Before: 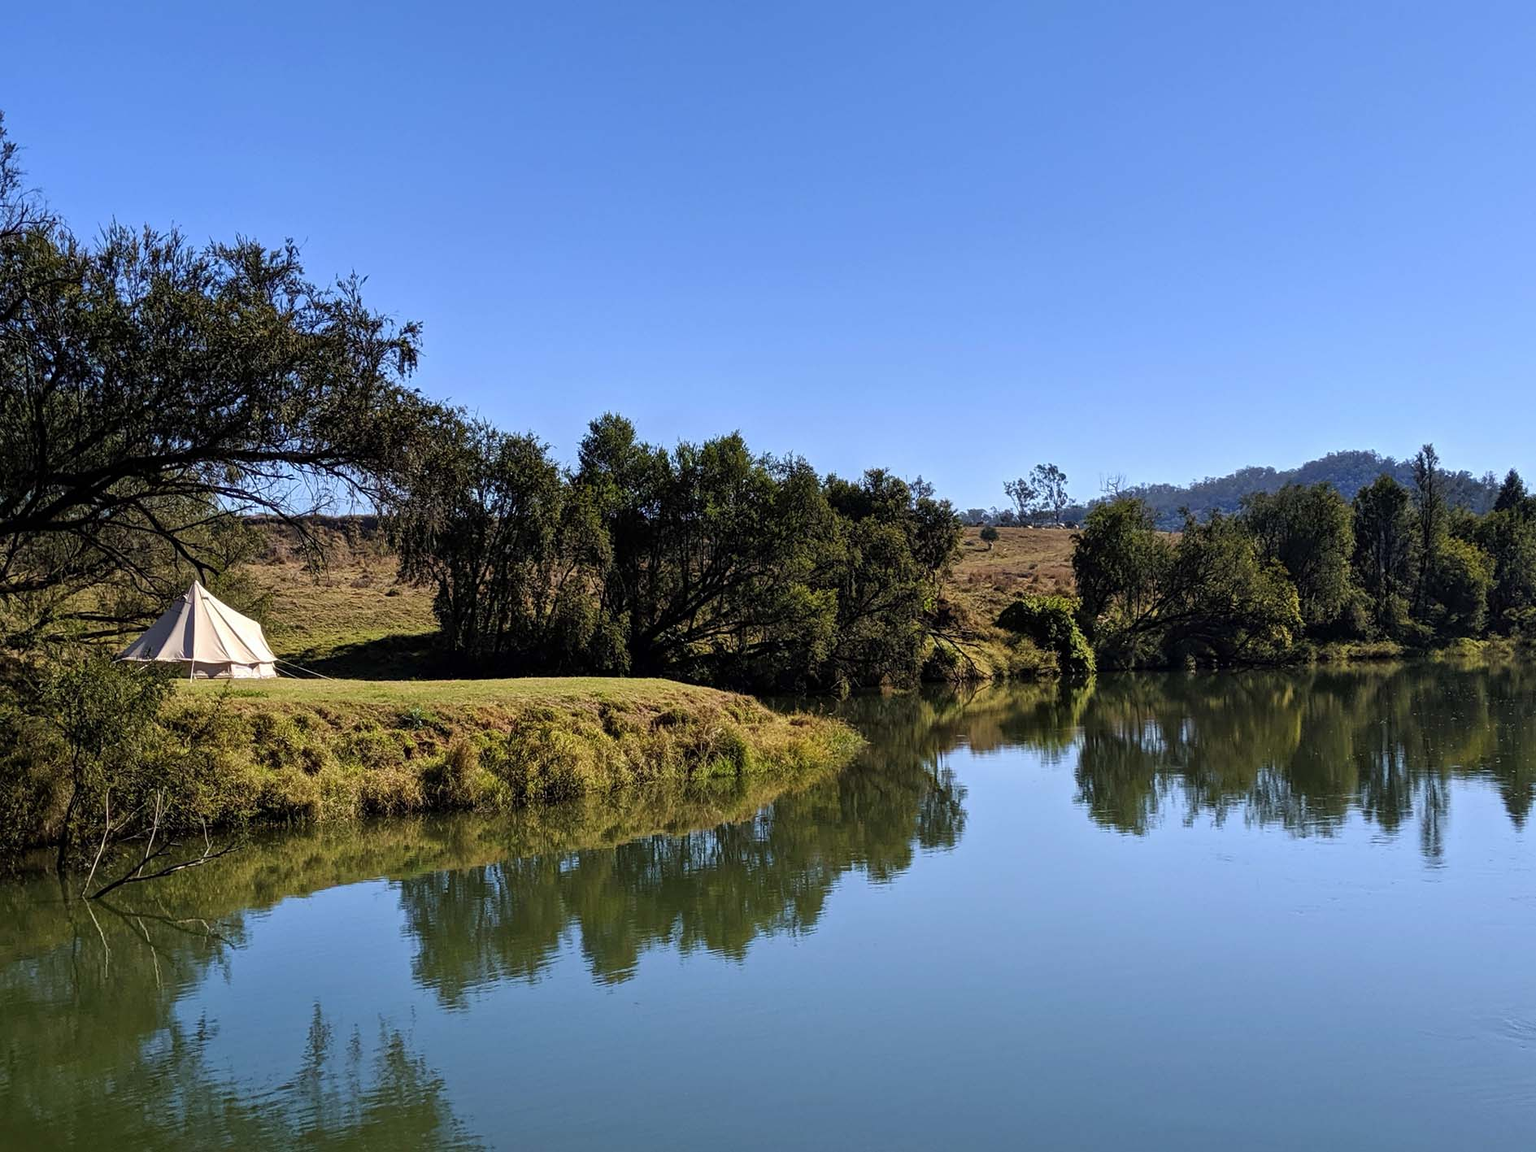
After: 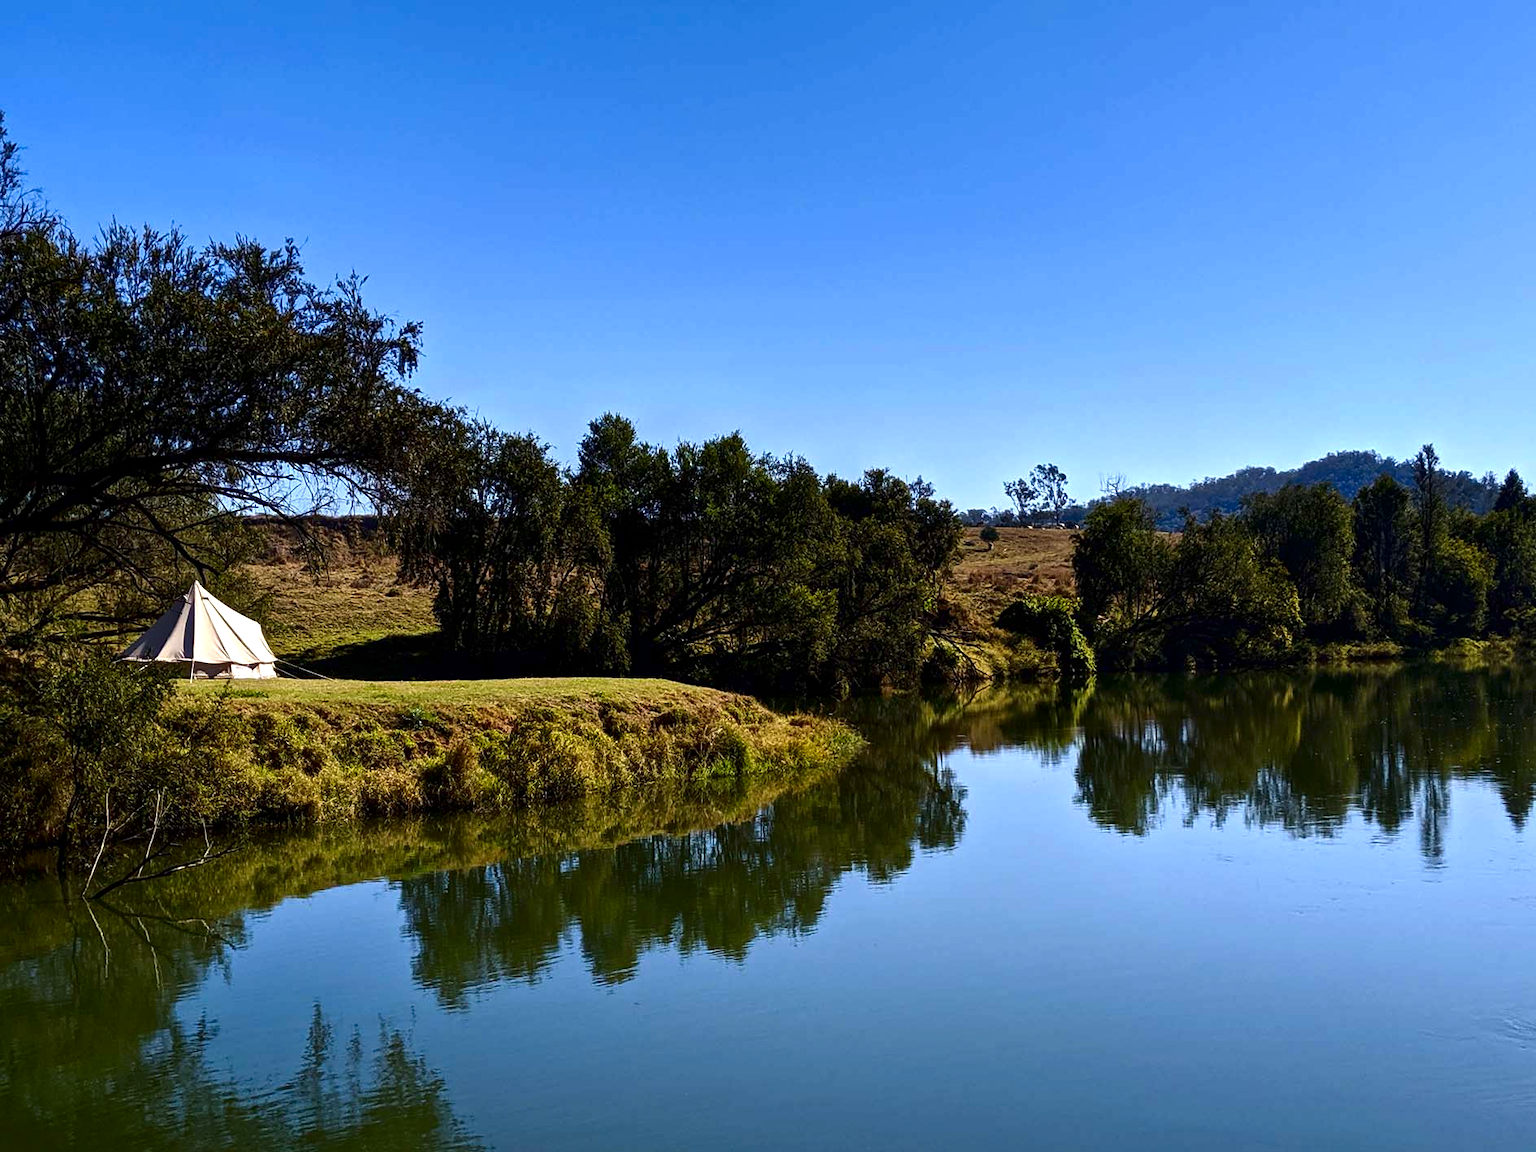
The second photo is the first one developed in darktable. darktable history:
contrast brightness saturation: contrast 0.1, brightness -0.26, saturation 0.14
exposure: exposure 0.4 EV, compensate highlight preservation false
